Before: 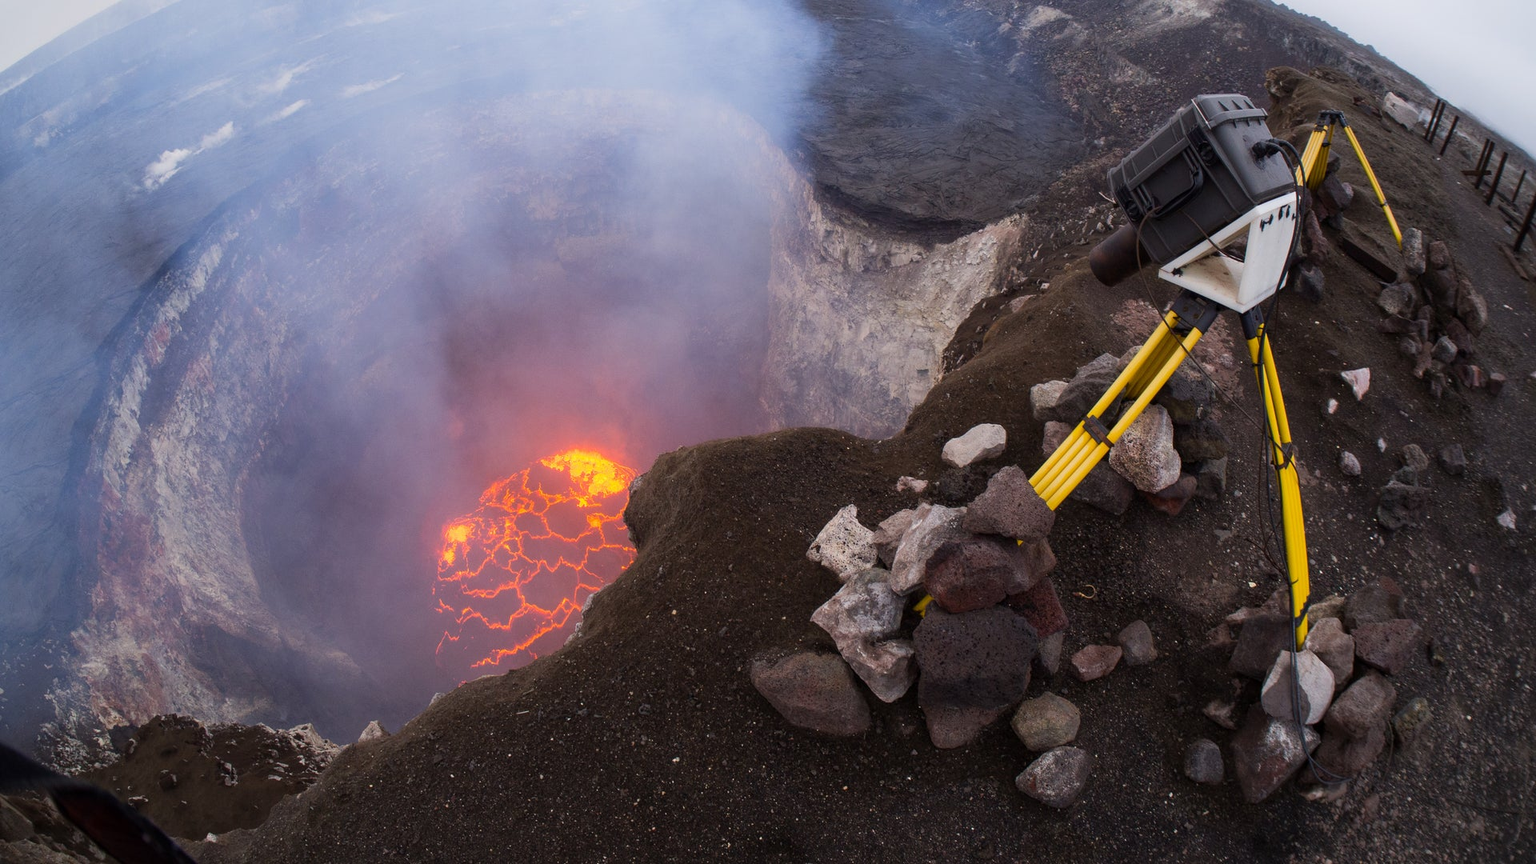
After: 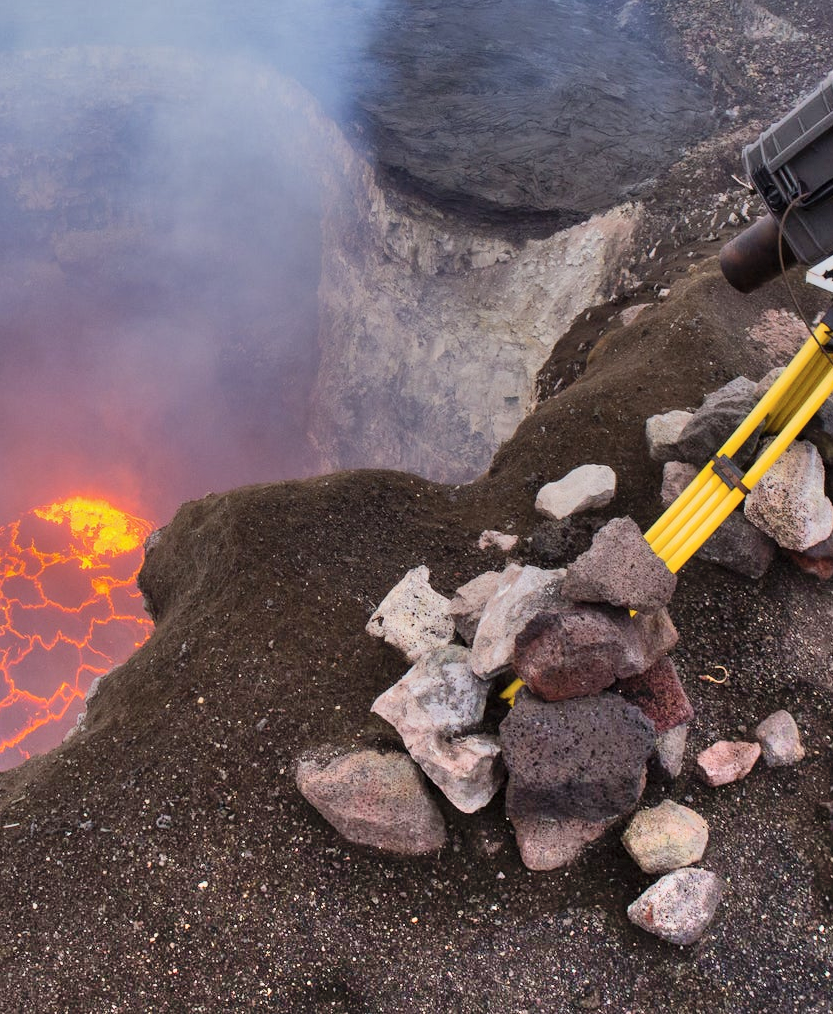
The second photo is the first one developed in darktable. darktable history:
shadows and highlights: shadows 75, highlights -60.85, soften with gaussian
white balance: red 0.978, blue 0.999
crop: left 33.452%, top 6.025%, right 23.155%
